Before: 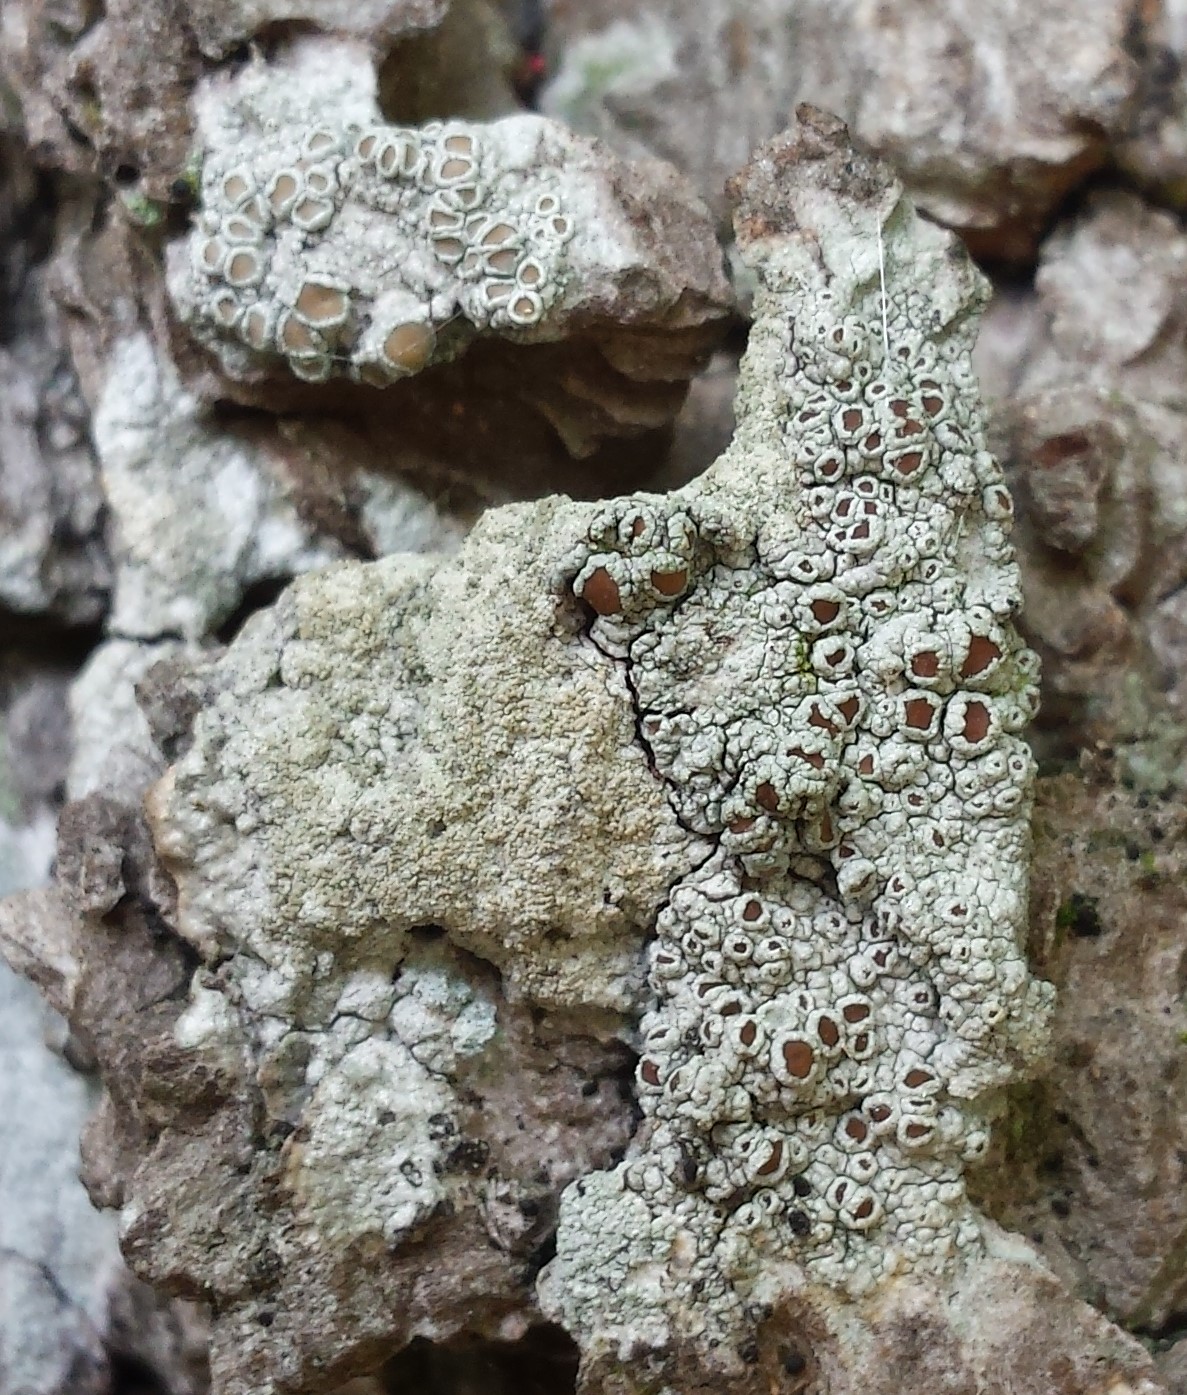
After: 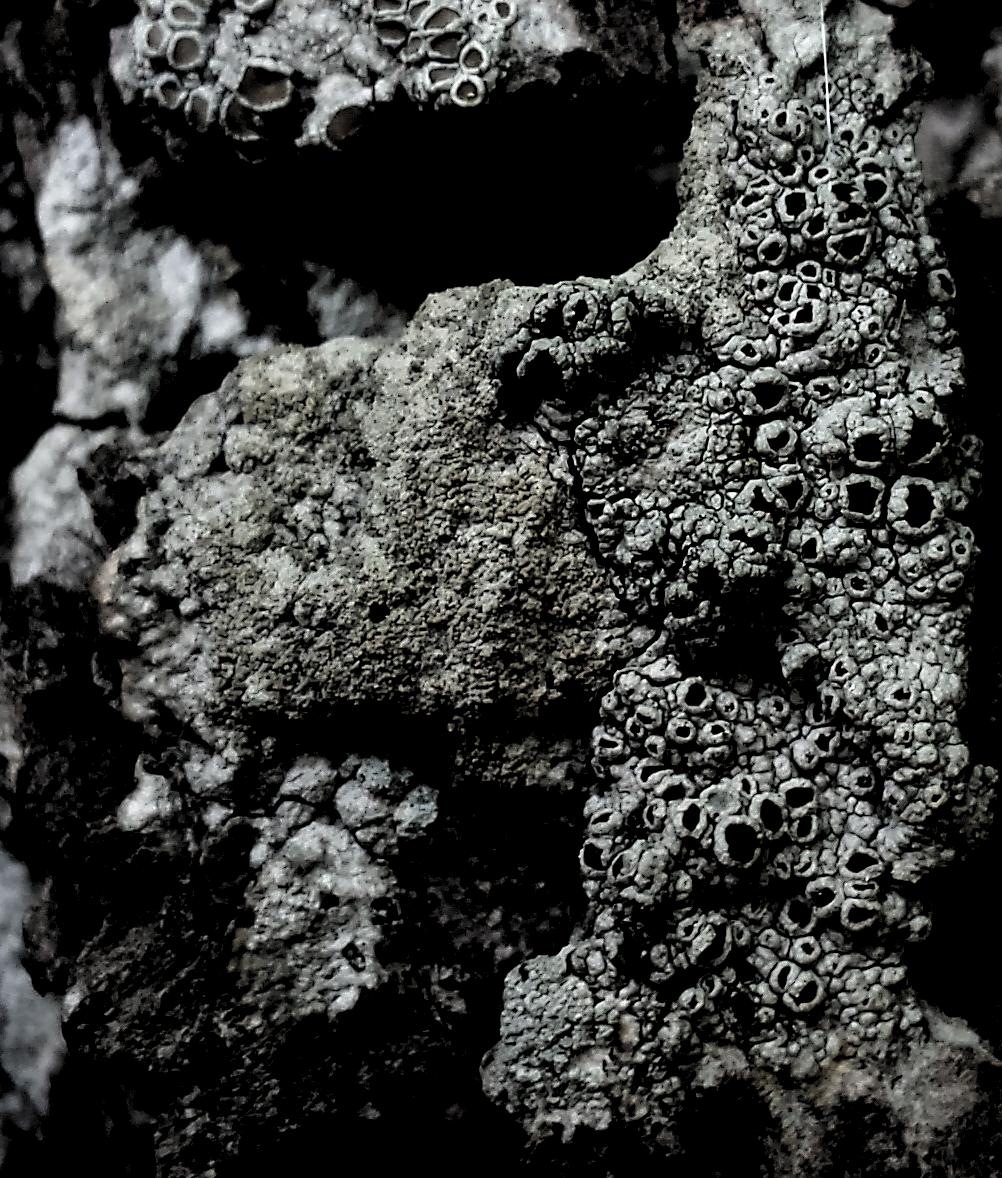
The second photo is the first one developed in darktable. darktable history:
tone equalizer: on, module defaults
crop and rotate: left 4.842%, top 15.51%, right 10.668%
levels: levels [0.514, 0.759, 1]
